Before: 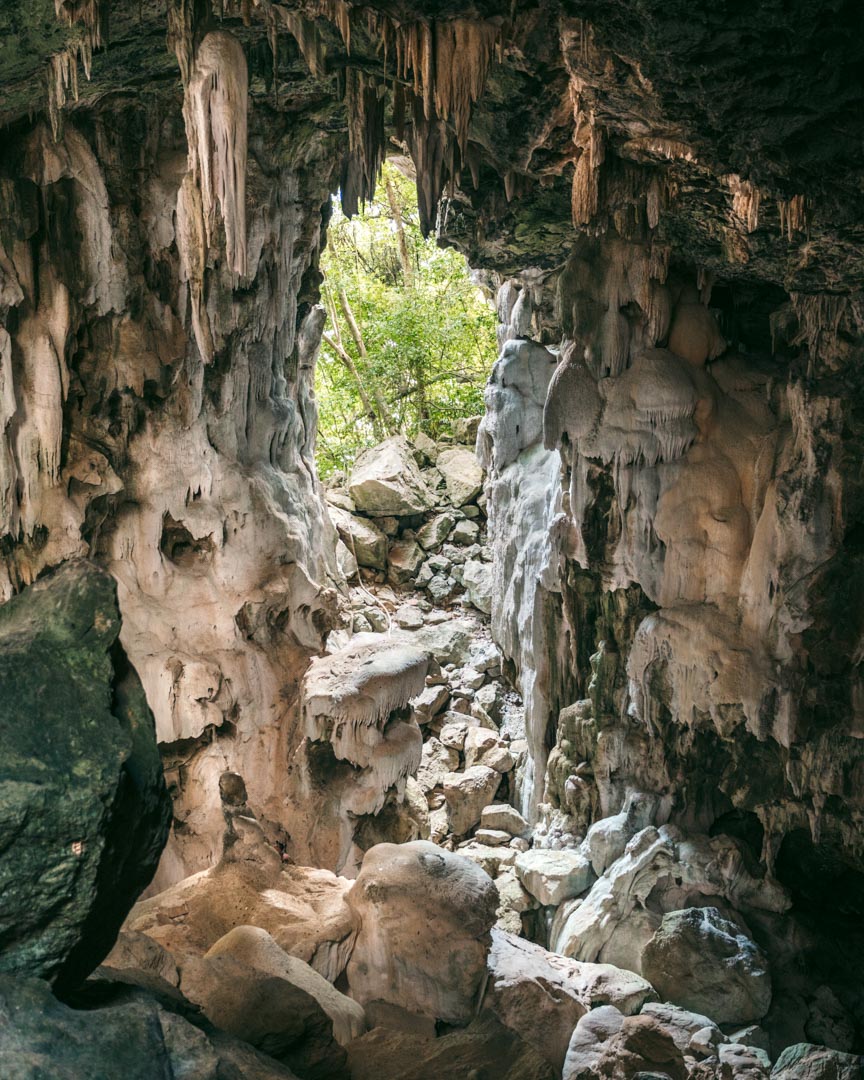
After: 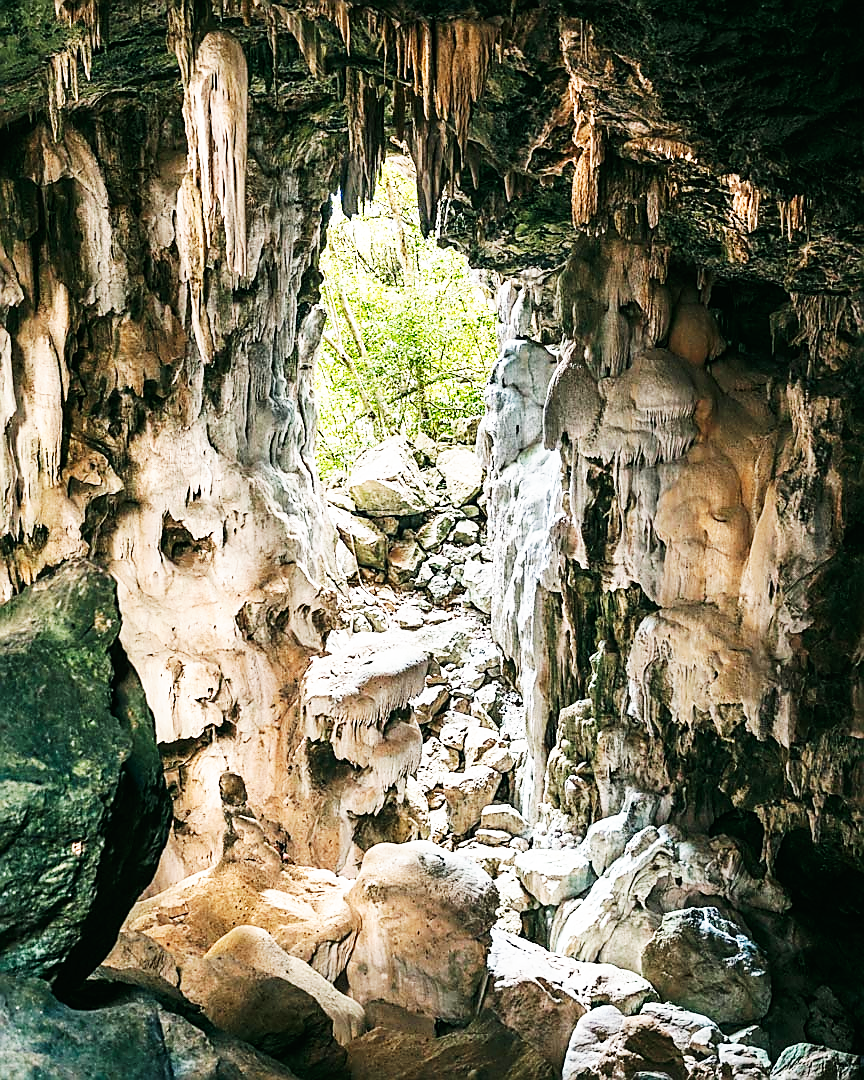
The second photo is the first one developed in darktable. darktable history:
base curve: curves: ch0 [(0, 0) (0.007, 0.004) (0.027, 0.03) (0.046, 0.07) (0.207, 0.54) (0.442, 0.872) (0.673, 0.972) (1, 1)], preserve colors none
tone equalizer: on, module defaults
sharpen: radius 1.4, amount 1.25, threshold 0.7
